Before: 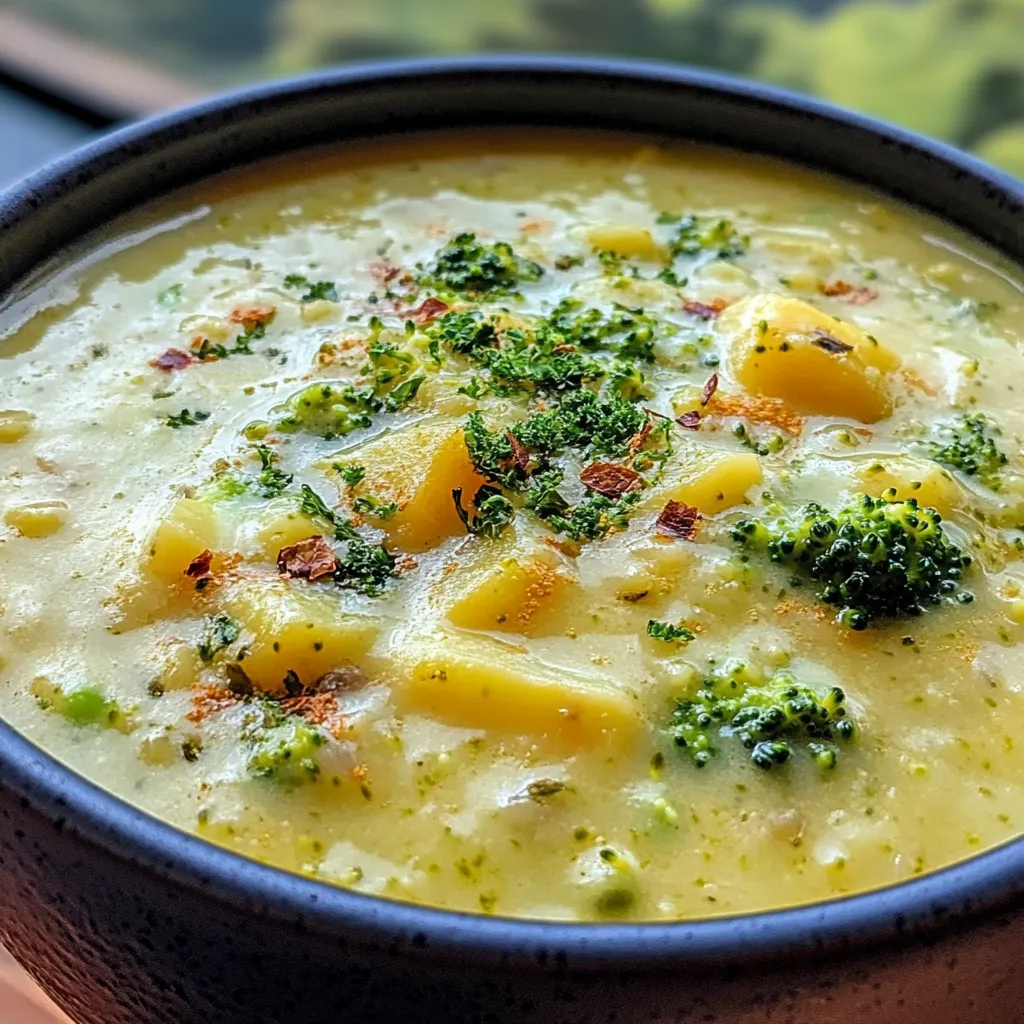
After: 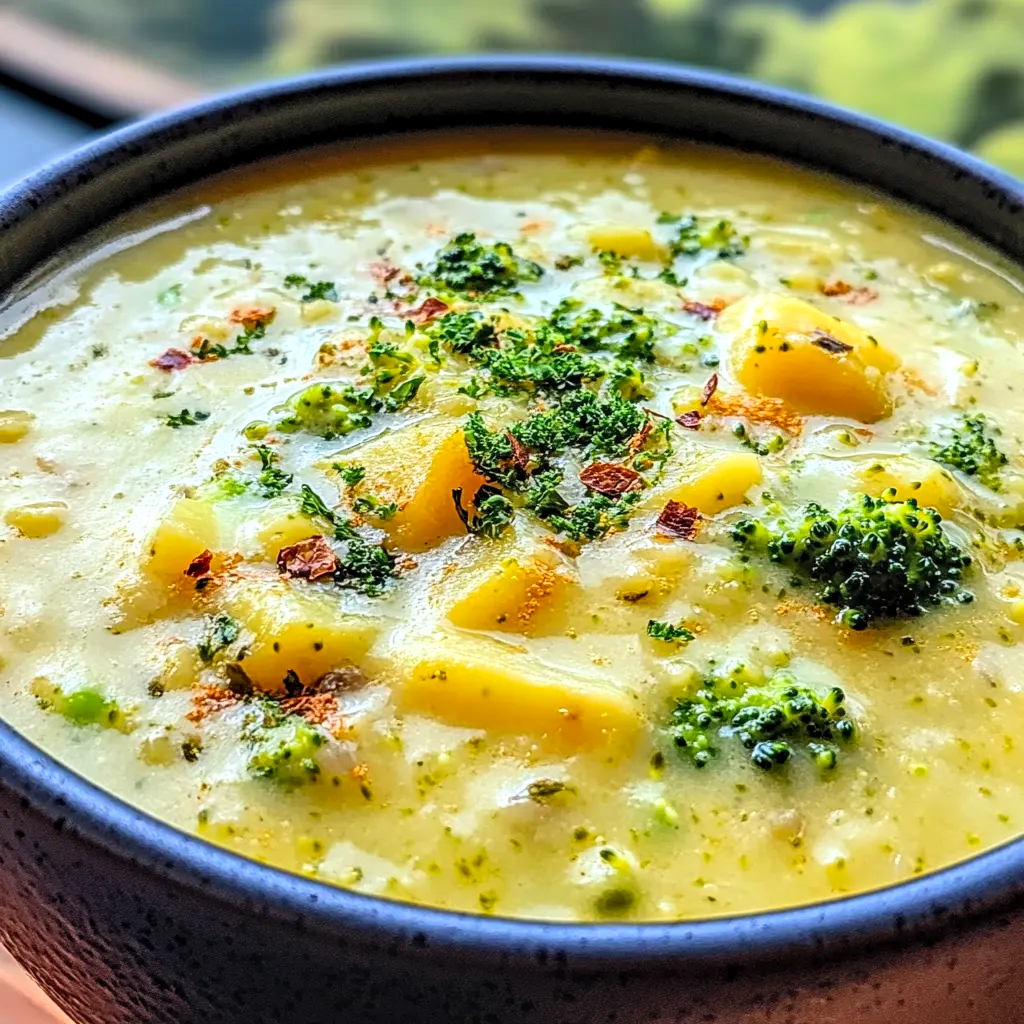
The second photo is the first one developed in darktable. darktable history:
tone equalizer: on, module defaults
contrast brightness saturation: contrast 0.2, brightness 0.16, saturation 0.22
local contrast: detail 130%
